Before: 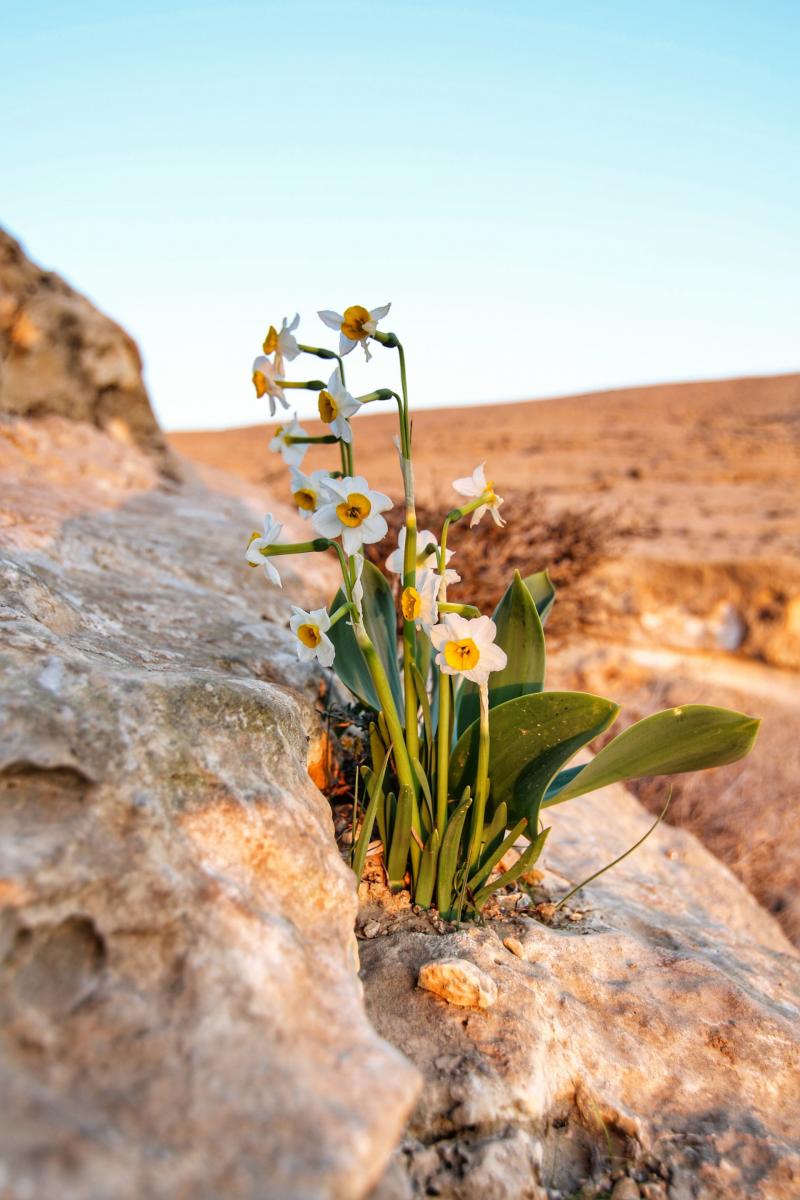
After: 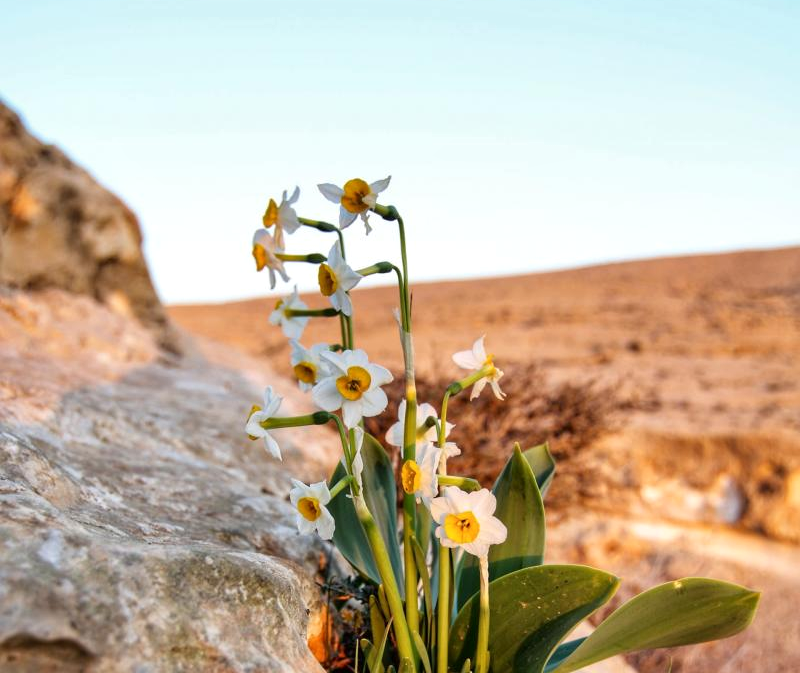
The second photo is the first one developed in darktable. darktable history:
local contrast: mode bilateral grid, contrast 20, coarseness 50, detail 120%, midtone range 0.2
crop and rotate: top 10.605%, bottom 33.274%
